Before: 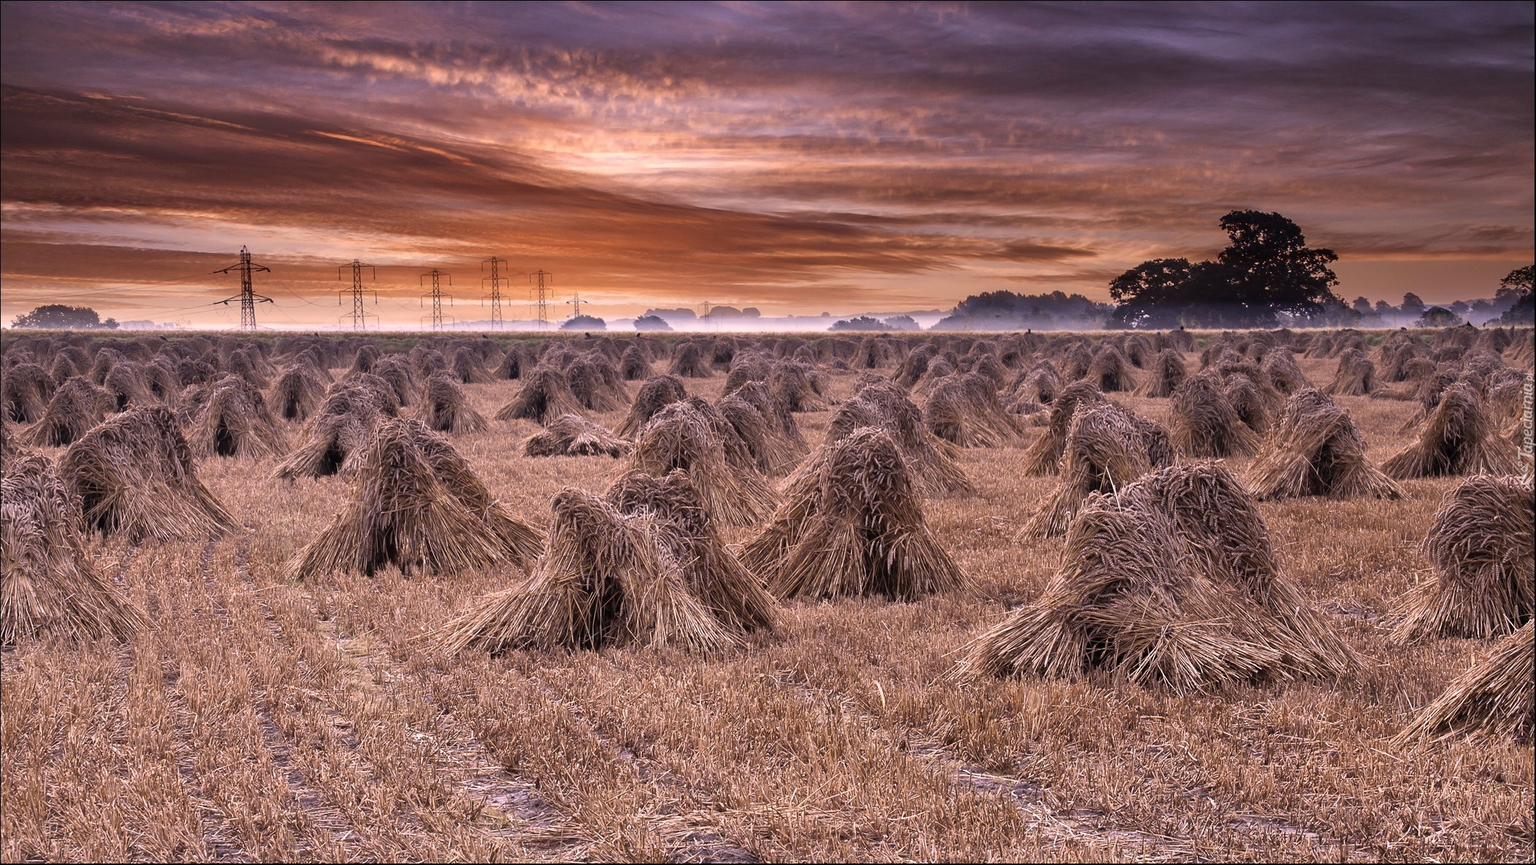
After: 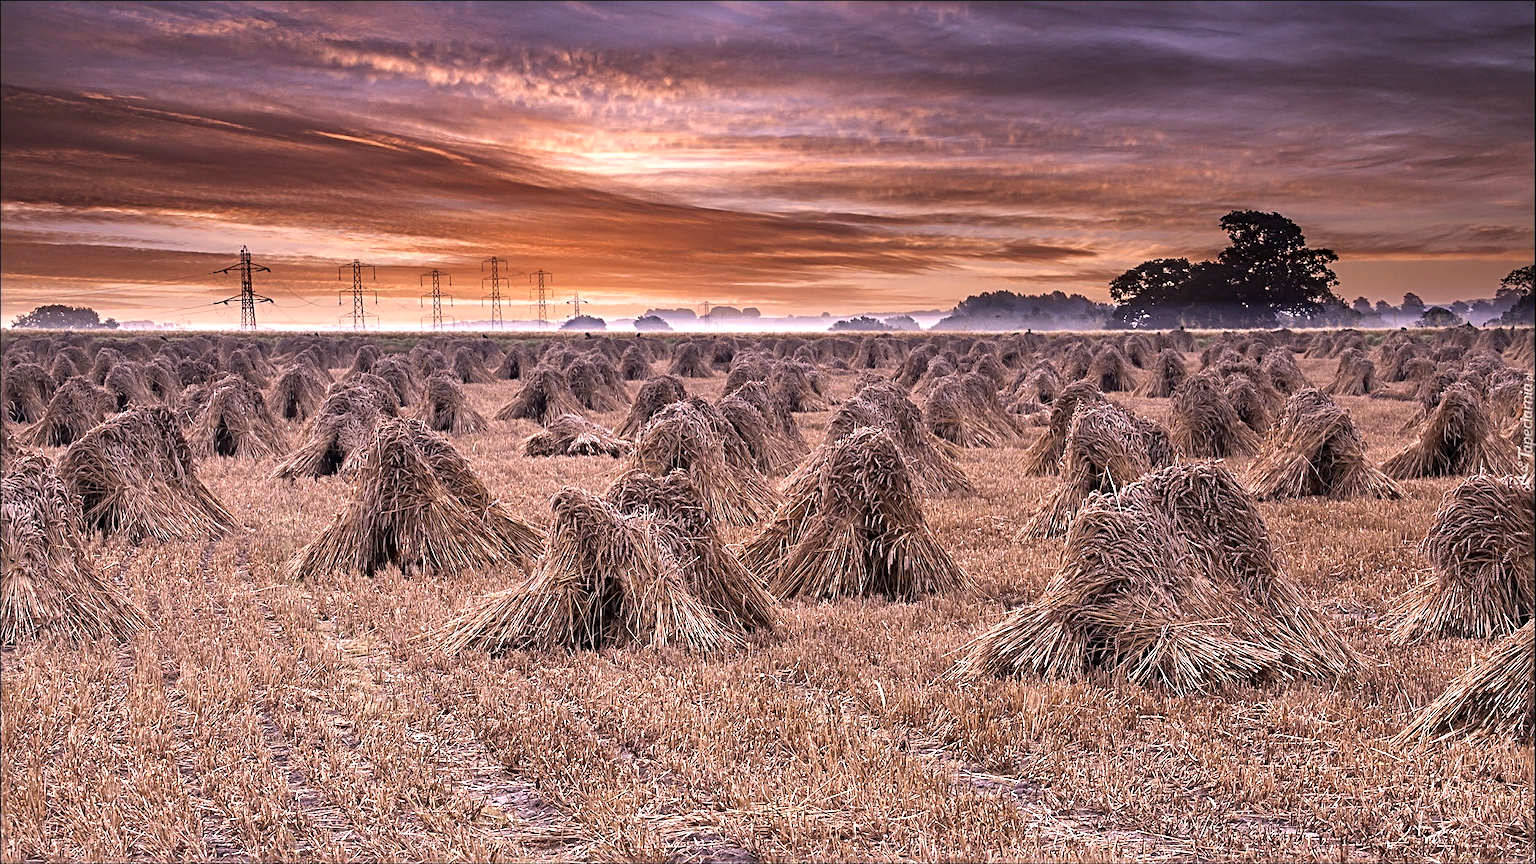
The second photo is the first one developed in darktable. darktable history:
exposure: exposure 0.374 EV, compensate highlight preservation false
tone equalizer: edges refinement/feathering 500, mask exposure compensation -1.57 EV, preserve details no
sharpen: radius 3.977
